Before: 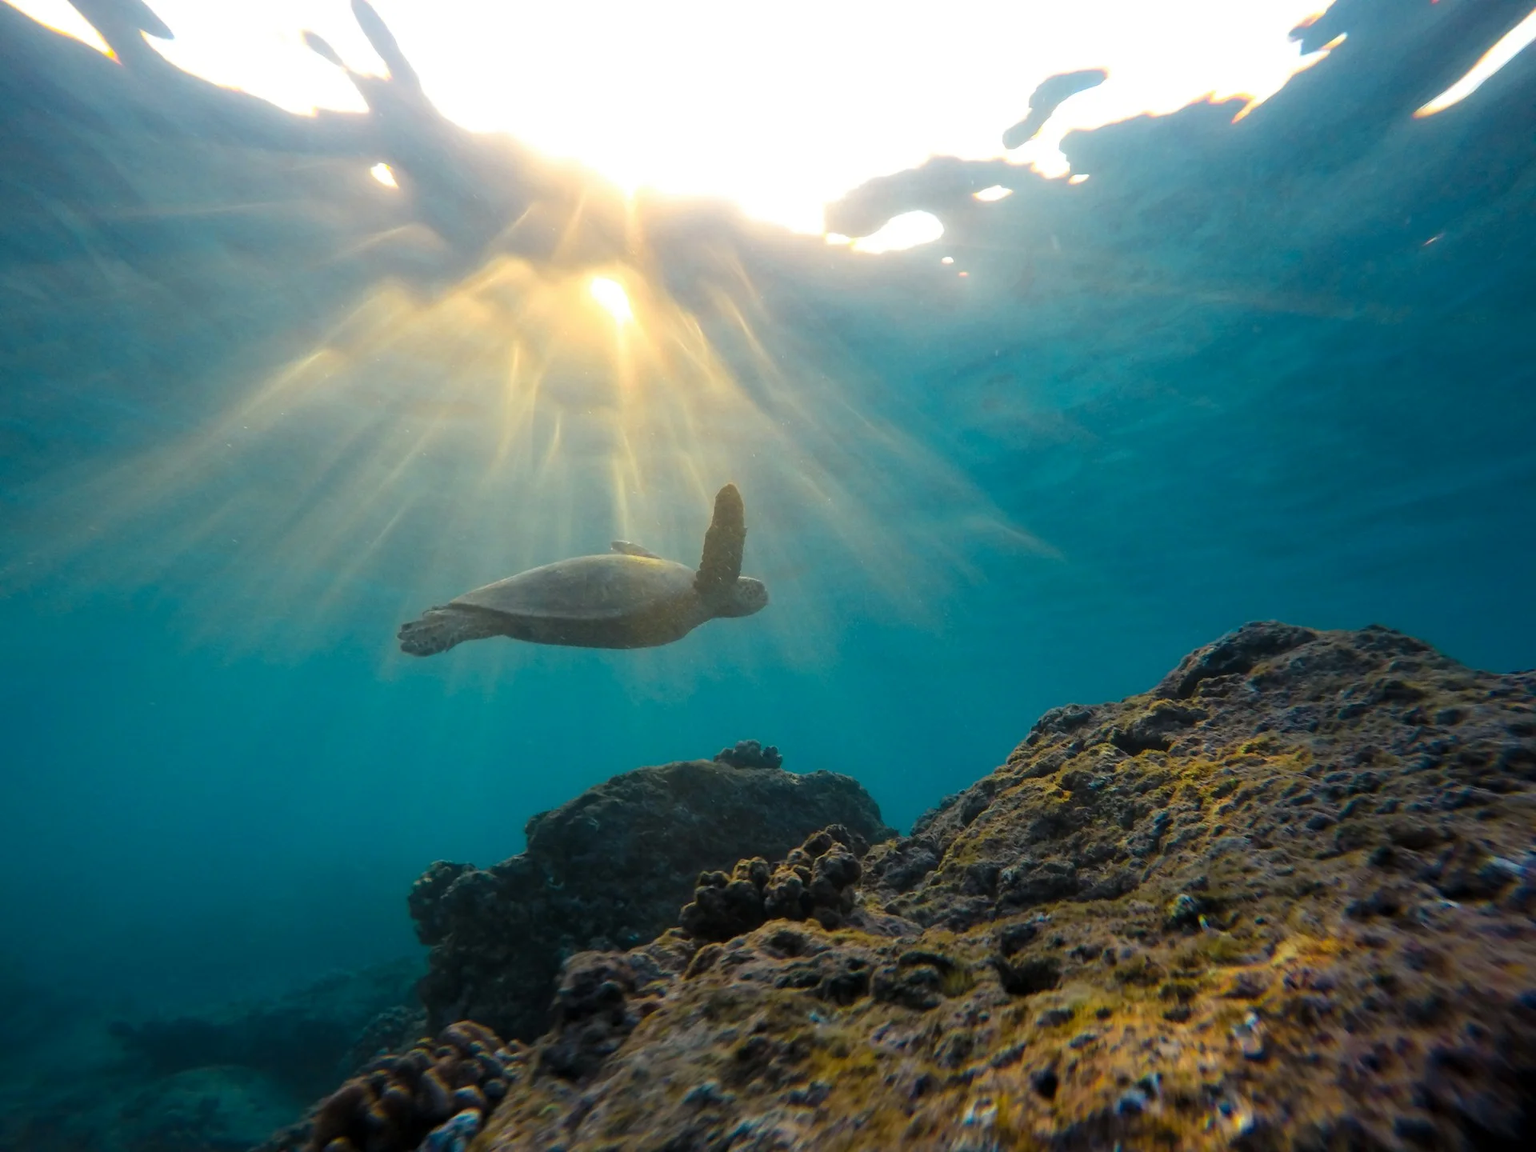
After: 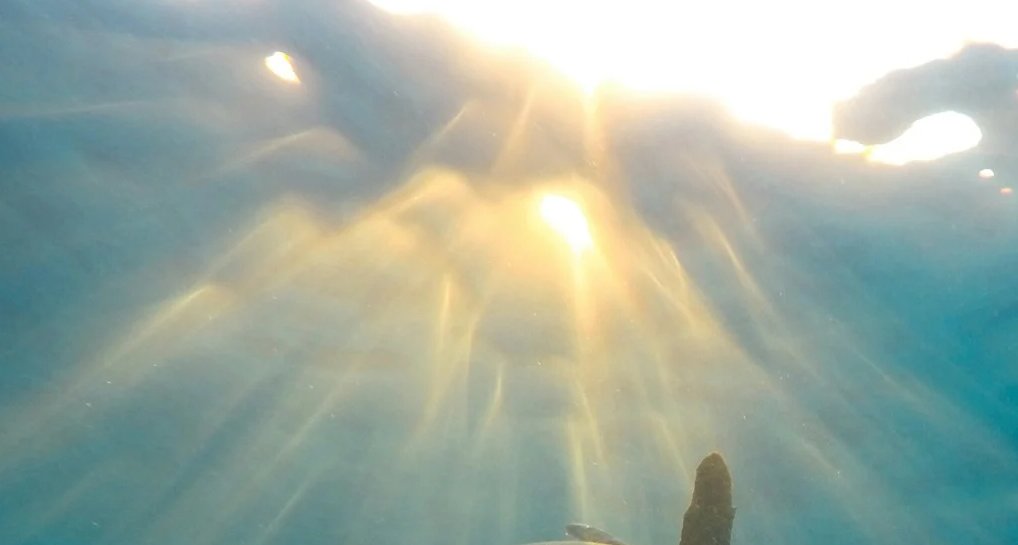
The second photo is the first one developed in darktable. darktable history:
crop: left 10.35%, top 10.6%, right 36.604%, bottom 51.52%
